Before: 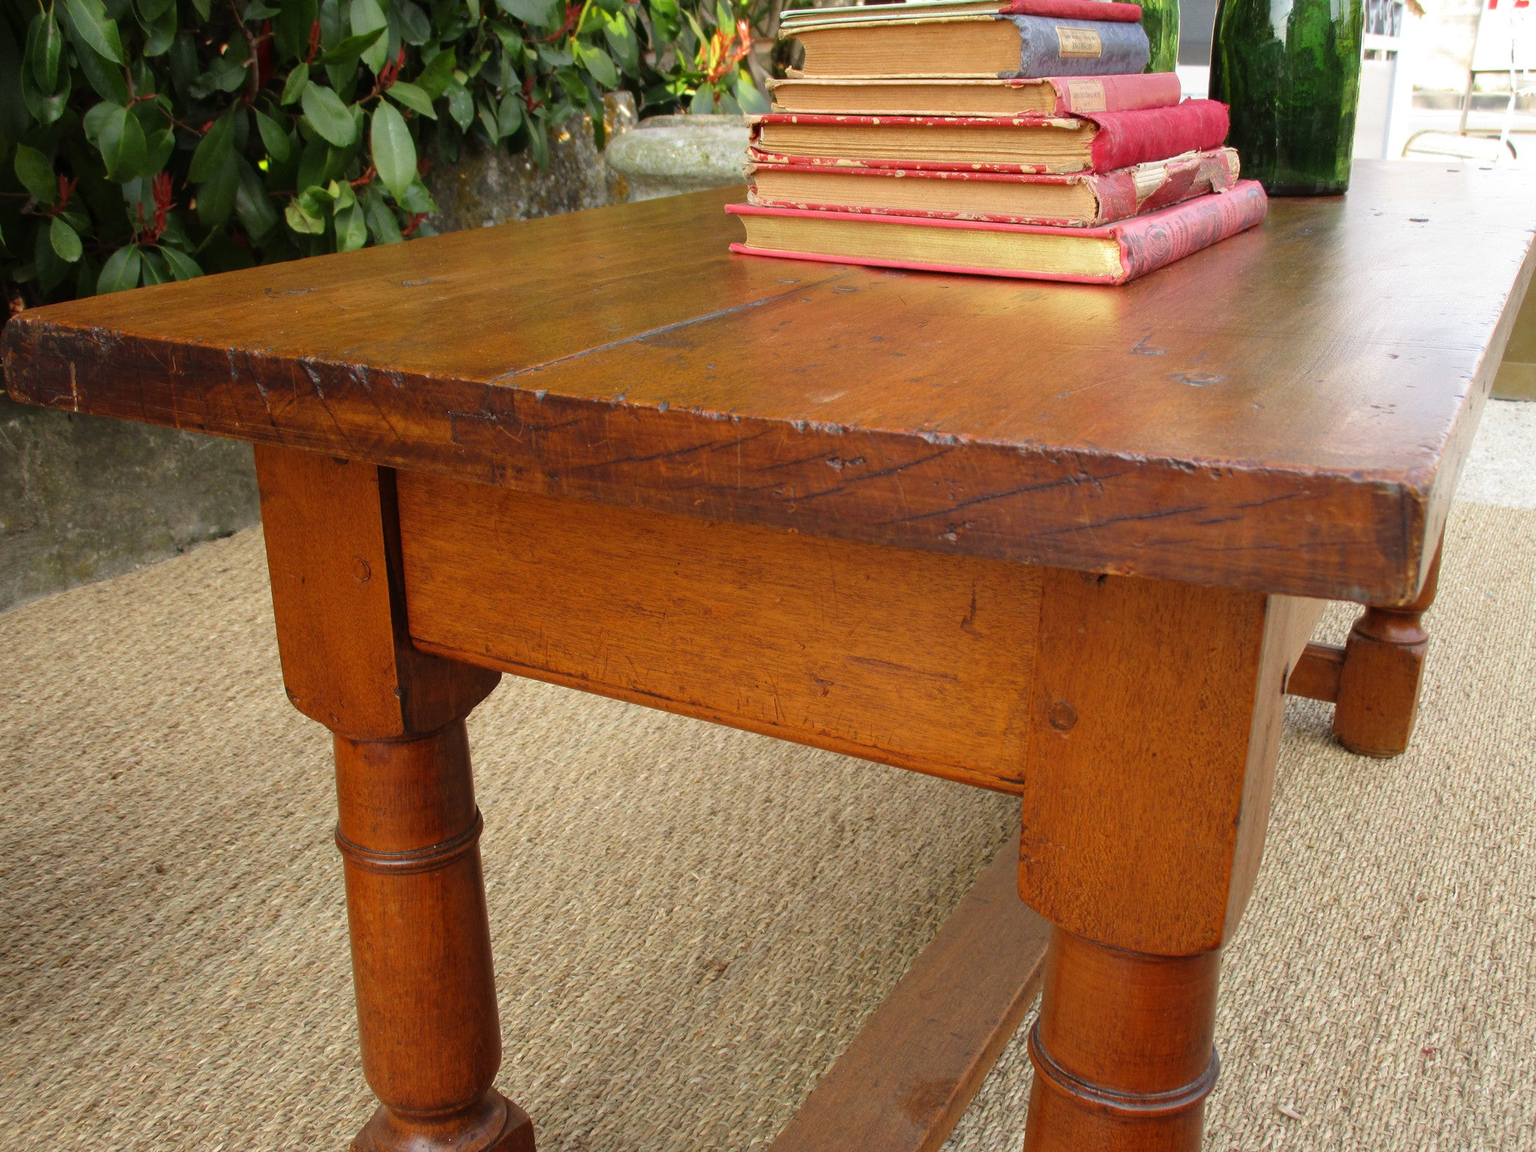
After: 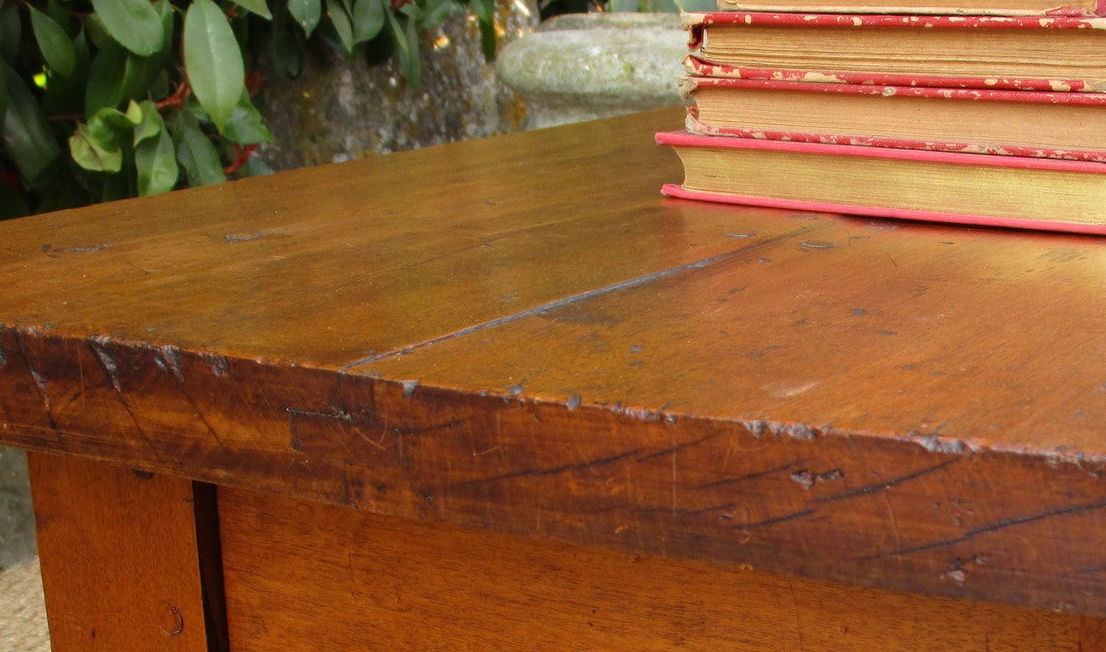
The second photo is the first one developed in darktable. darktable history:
crop: left 15.222%, top 9.177%, right 30.758%, bottom 48.337%
